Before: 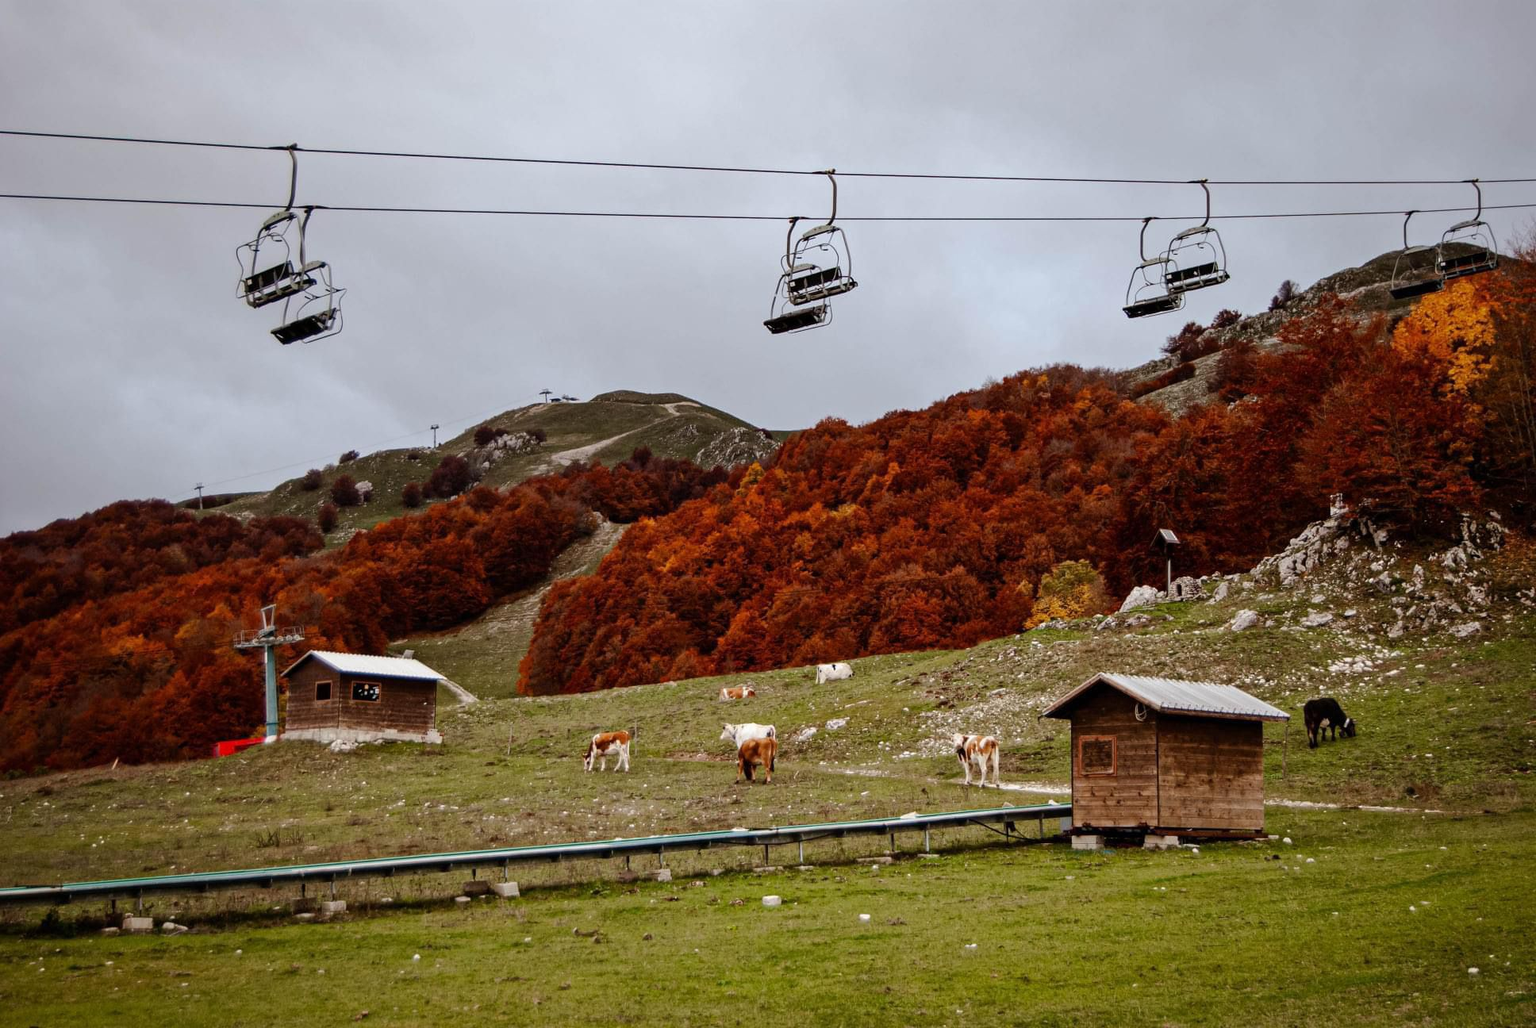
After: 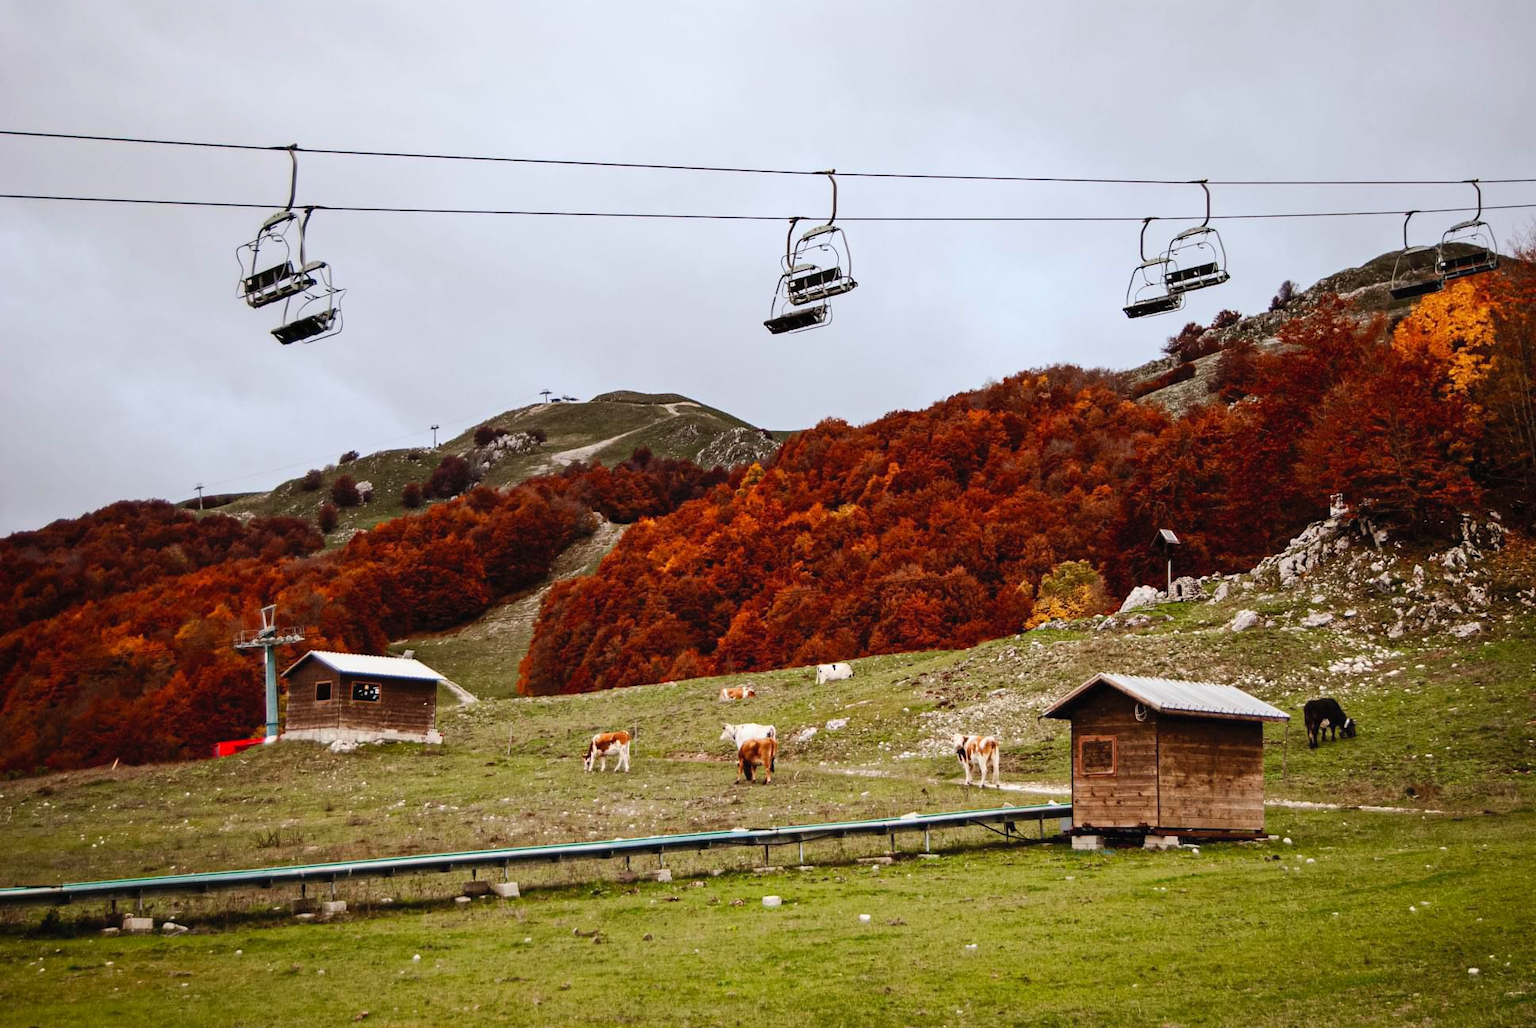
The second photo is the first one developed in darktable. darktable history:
contrast brightness saturation: contrast 0.2, brightness 0.15, saturation 0.14
local contrast: mode bilateral grid, contrast 100, coarseness 100, detail 91%, midtone range 0.2
